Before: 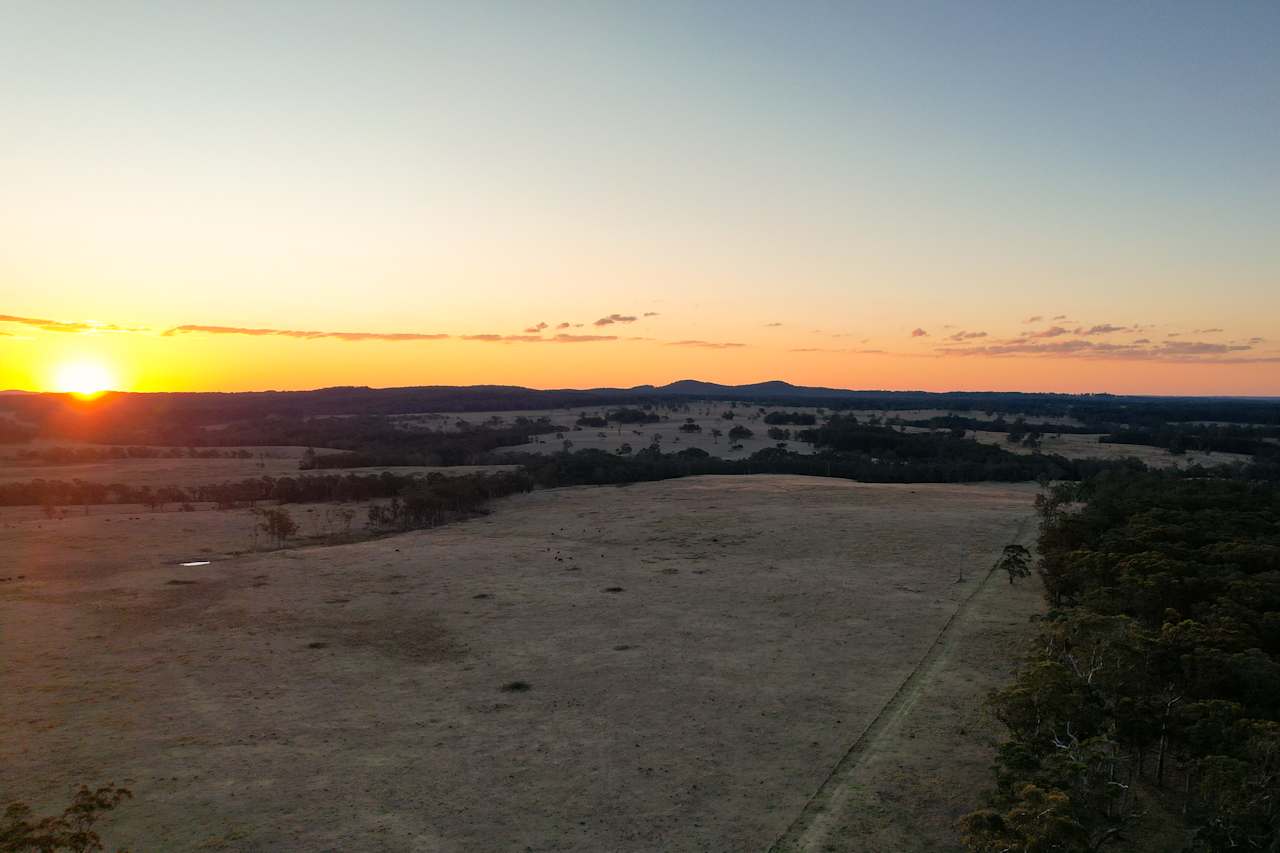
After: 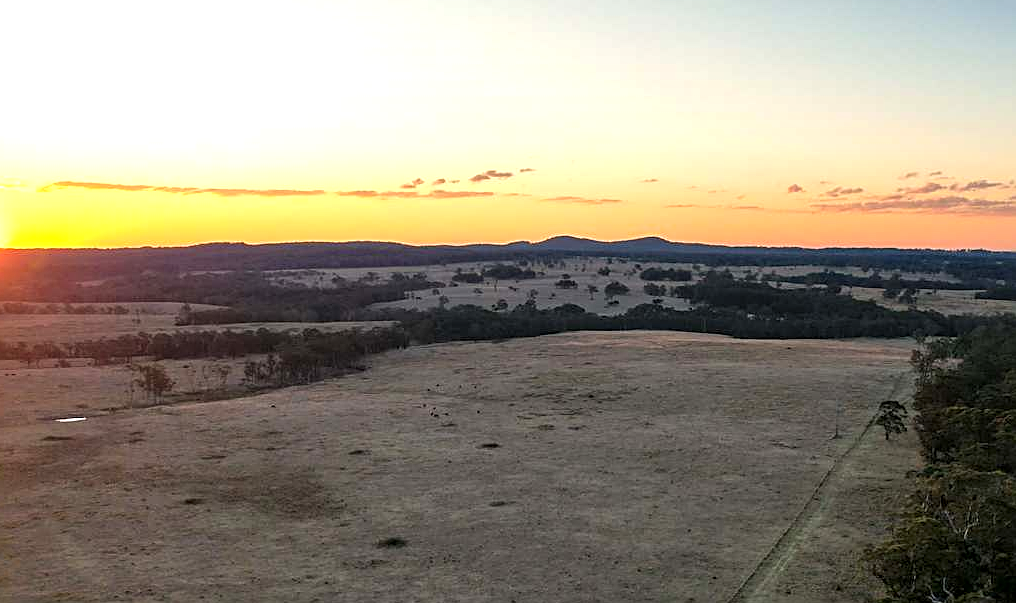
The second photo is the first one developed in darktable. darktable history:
exposure: black level correction 0, exposure 0.6 EV, compensate exposure bias true, compensate highlight preservation false
crop: left 9.712%, top 16.928%, right 10.845%, bottom 12.332%
local contrast: on, module defaults
sharpen: on, module defaults
